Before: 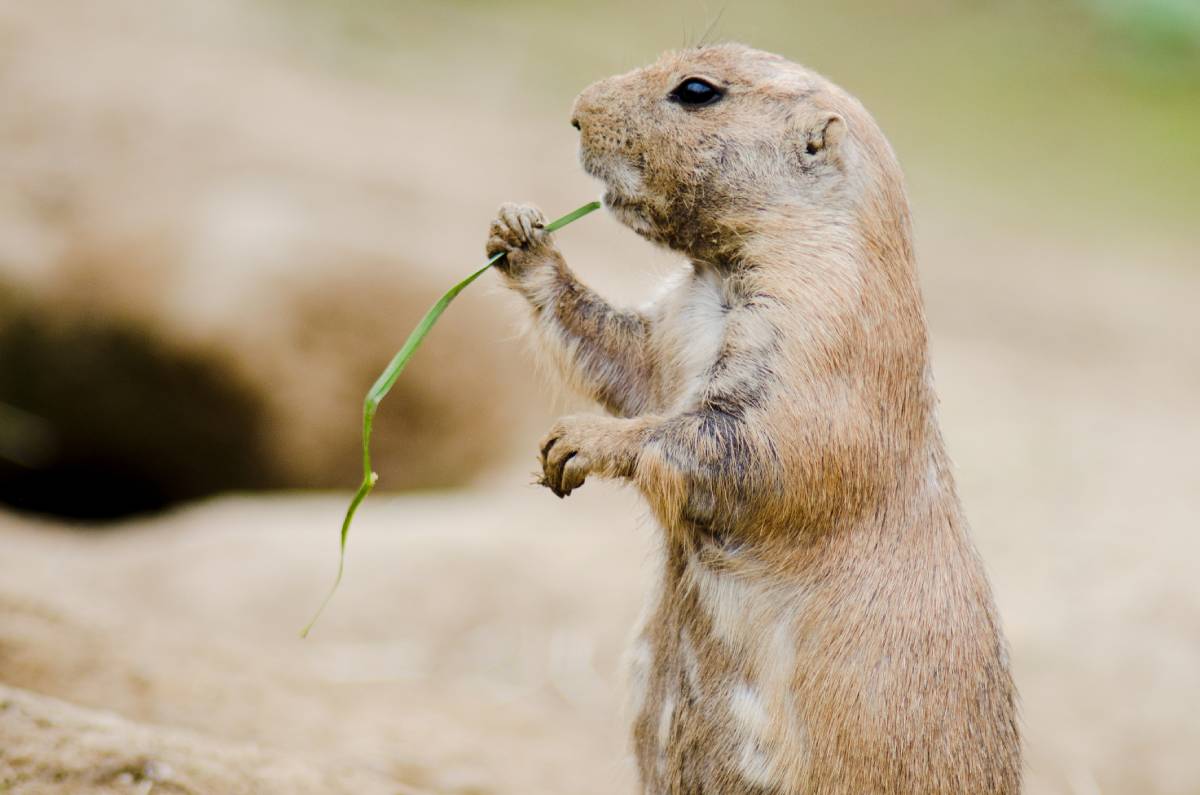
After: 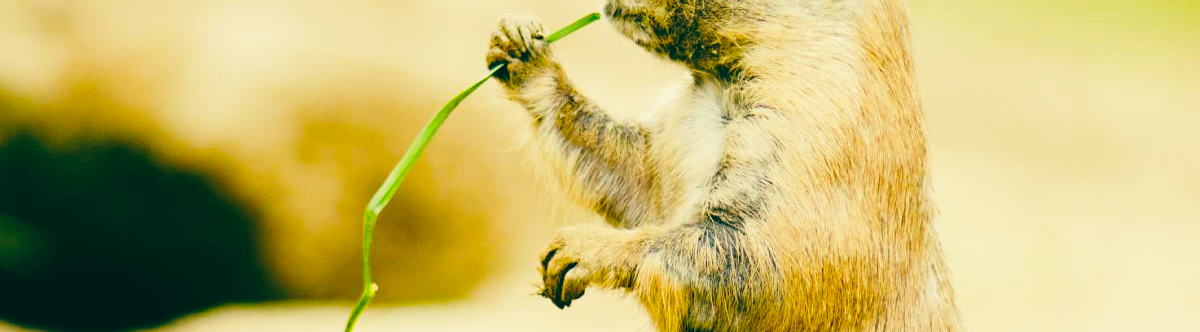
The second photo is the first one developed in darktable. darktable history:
crop and rotate: top 23.84%, bottom 34.294%
color balance rgb: perceptual saturation grading › global saturation 20%, global vibrance 20%
white balance: red 1.045, blue 0.932
color balance: lift [1.005, 0.99, 1.007, 1.01], gamma [1, 1.034, 1.032, 0.966], gain [0.873, 1.055, 1.067, 0.933]
base curve: curves: ch0 [(0, 0) (0.028, 0.03) (0.121, 0.232) (0.46, 0.748) (0.859, 0.968) (1, 1)], preserve colors none
